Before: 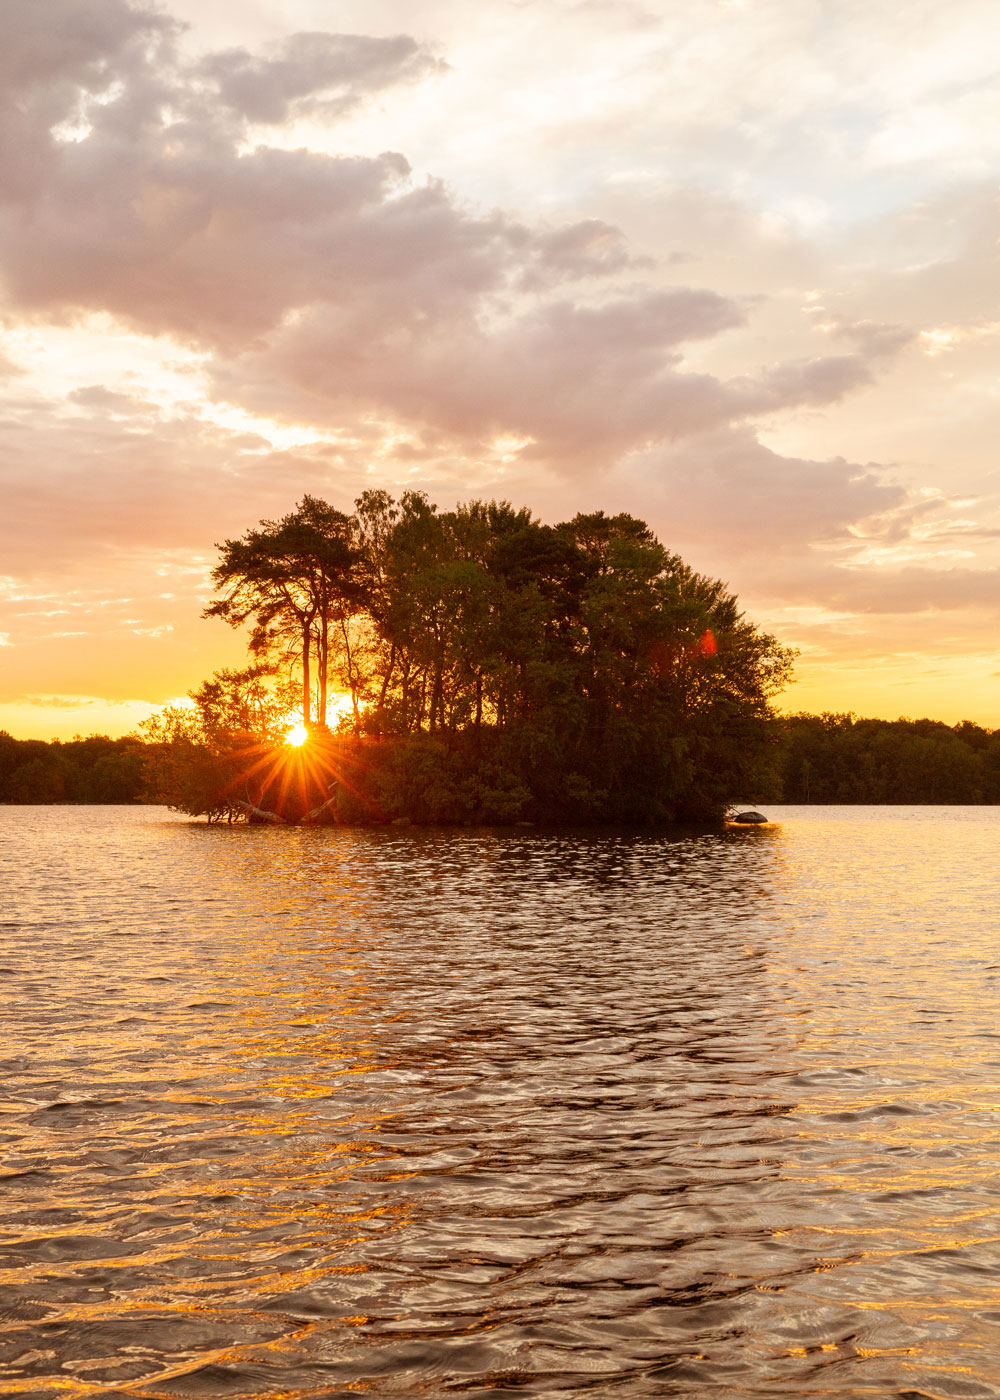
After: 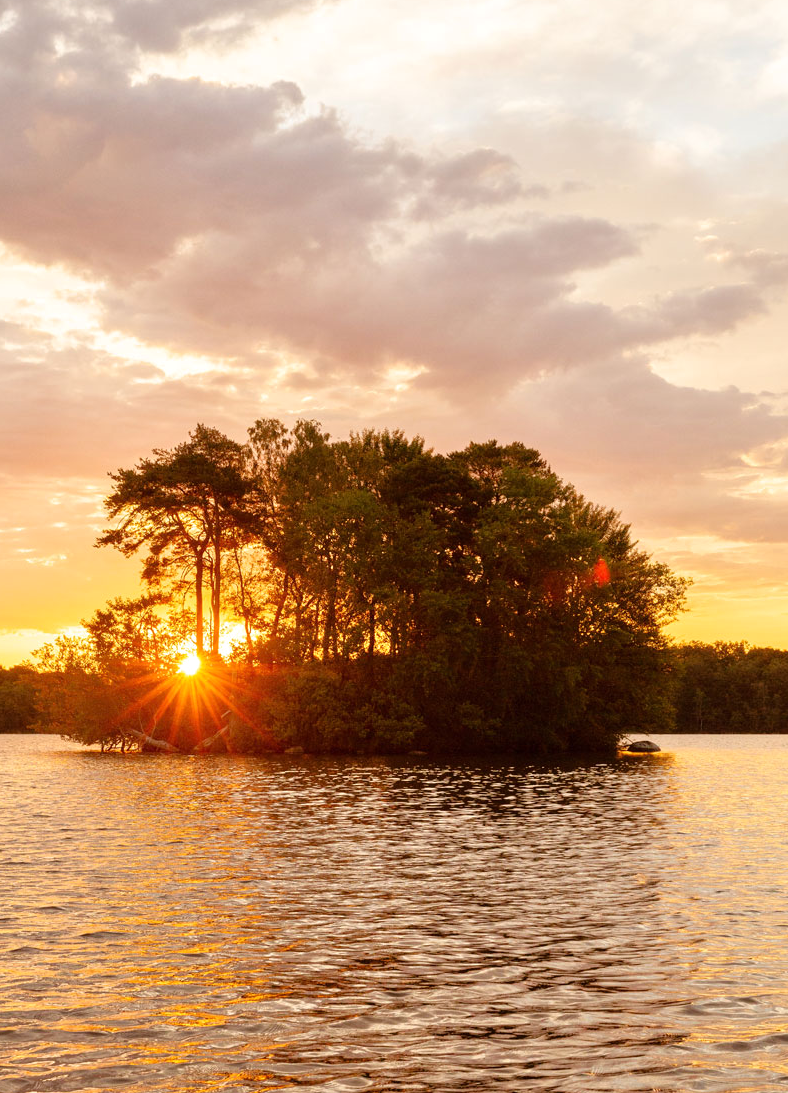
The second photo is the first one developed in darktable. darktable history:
crop and rotate: left 10.77%, top 5.1%, right 10.41%, bottom 16.76%
tone equalizer: -8 EV 0.001 EV, -7 EV -0.004 EV, -6 EV 0.009 EV, -5 EV 0.032 EV, -4 EV 0.276 EV, -3 EV 0.644 EV, -2 EV 0.584 EV, -1 EV 0.187 EV, +0 EV 0.024 EV
